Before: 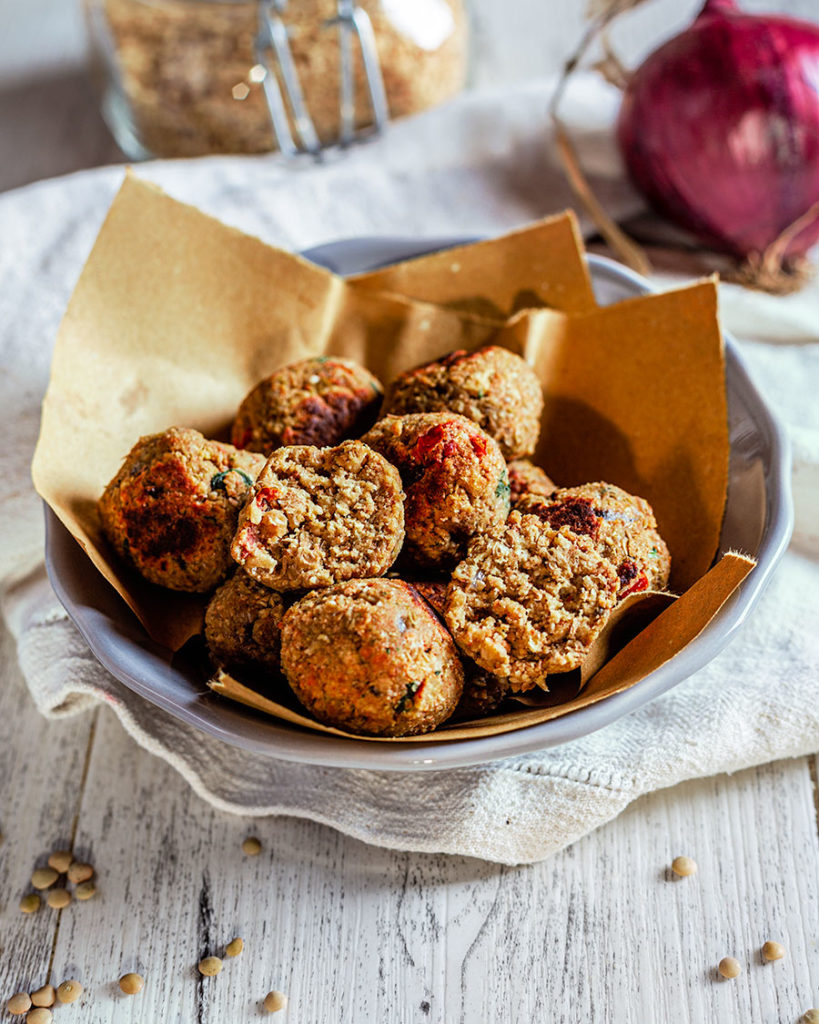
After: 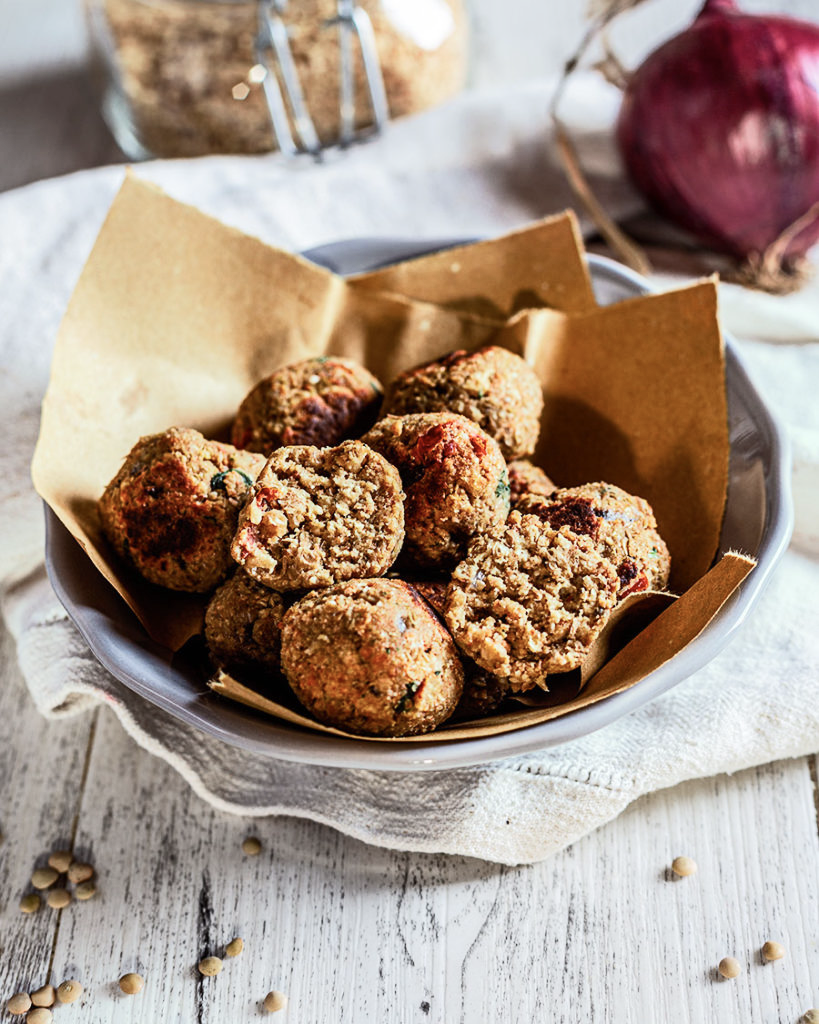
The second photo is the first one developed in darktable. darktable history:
tone curve: curves: ch0 [(0, 0) (0.003, 0.003) (0.011, 0.012) (0.025, 0.023) (0.044, 0.04) (0.069, 0.056) (0.1, 0.082) (0.136, 0.107) (0.177, 0.144) (0.224, 0.186) (0.277, 0.237) (0.335, 0.297) (0.399, 0.37) (0.468, 0.465) (0.543, 0.567) (0.623, 0.68) (0.709, 0.782) (0.801, 0.86) (0.898, 0.924) (1, 1)], color space Lab, independent channels, preserve colors none
color correction: highlights b* 0.062, saturation 0.794
